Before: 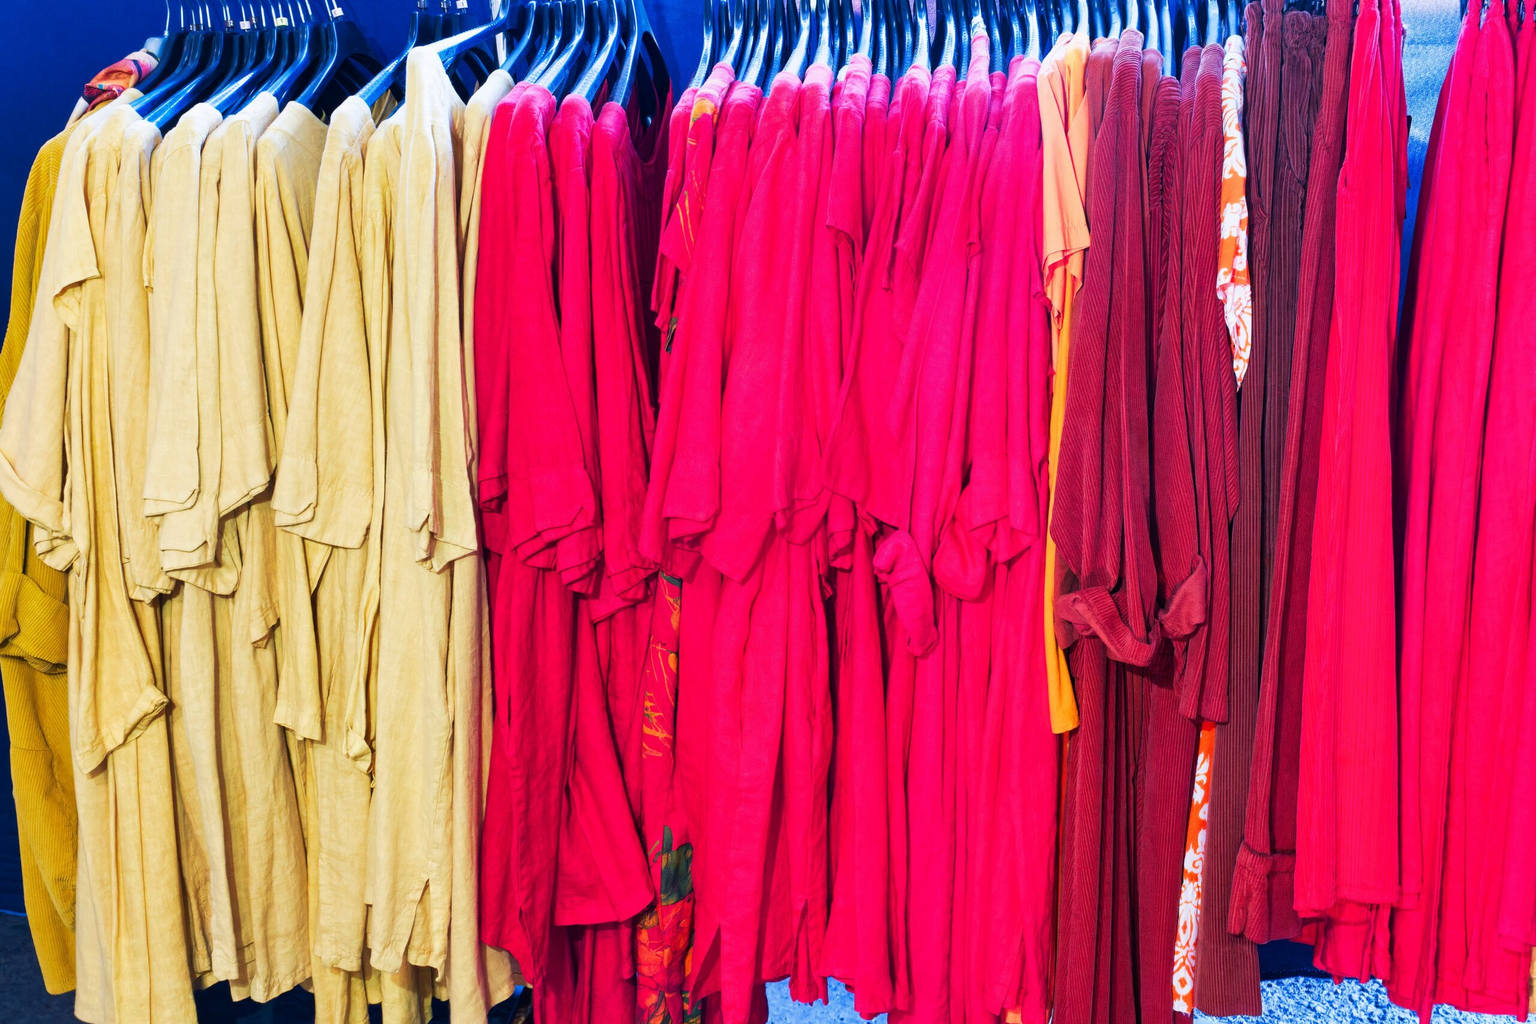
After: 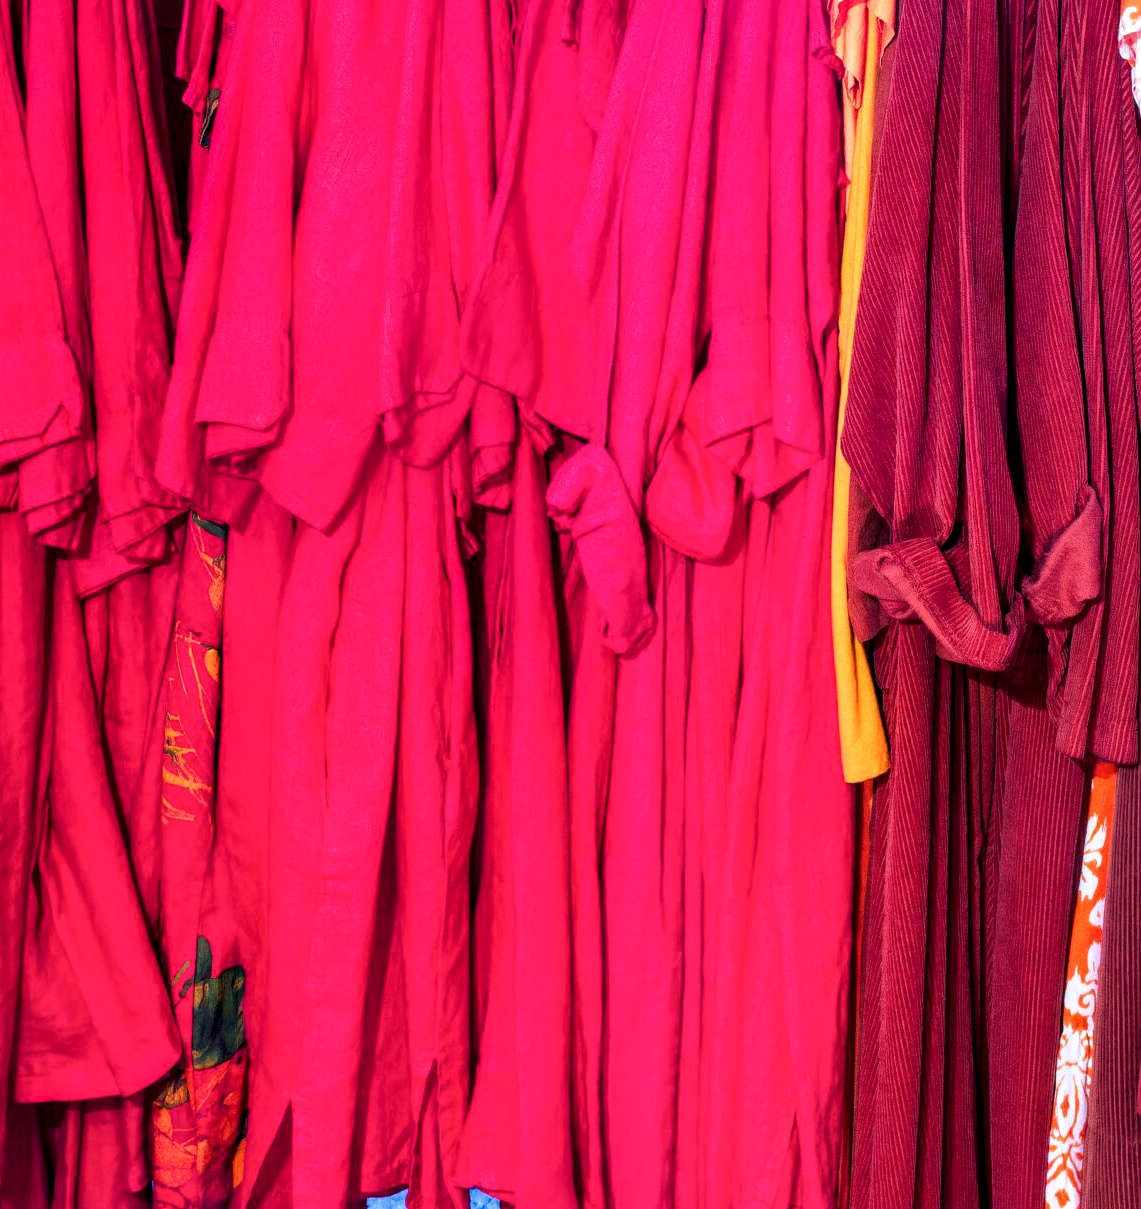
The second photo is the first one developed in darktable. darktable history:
crop: left 35.523%, top 25.779%, right 19.879%, bottom 3.391%
local contrast: detail 150%
